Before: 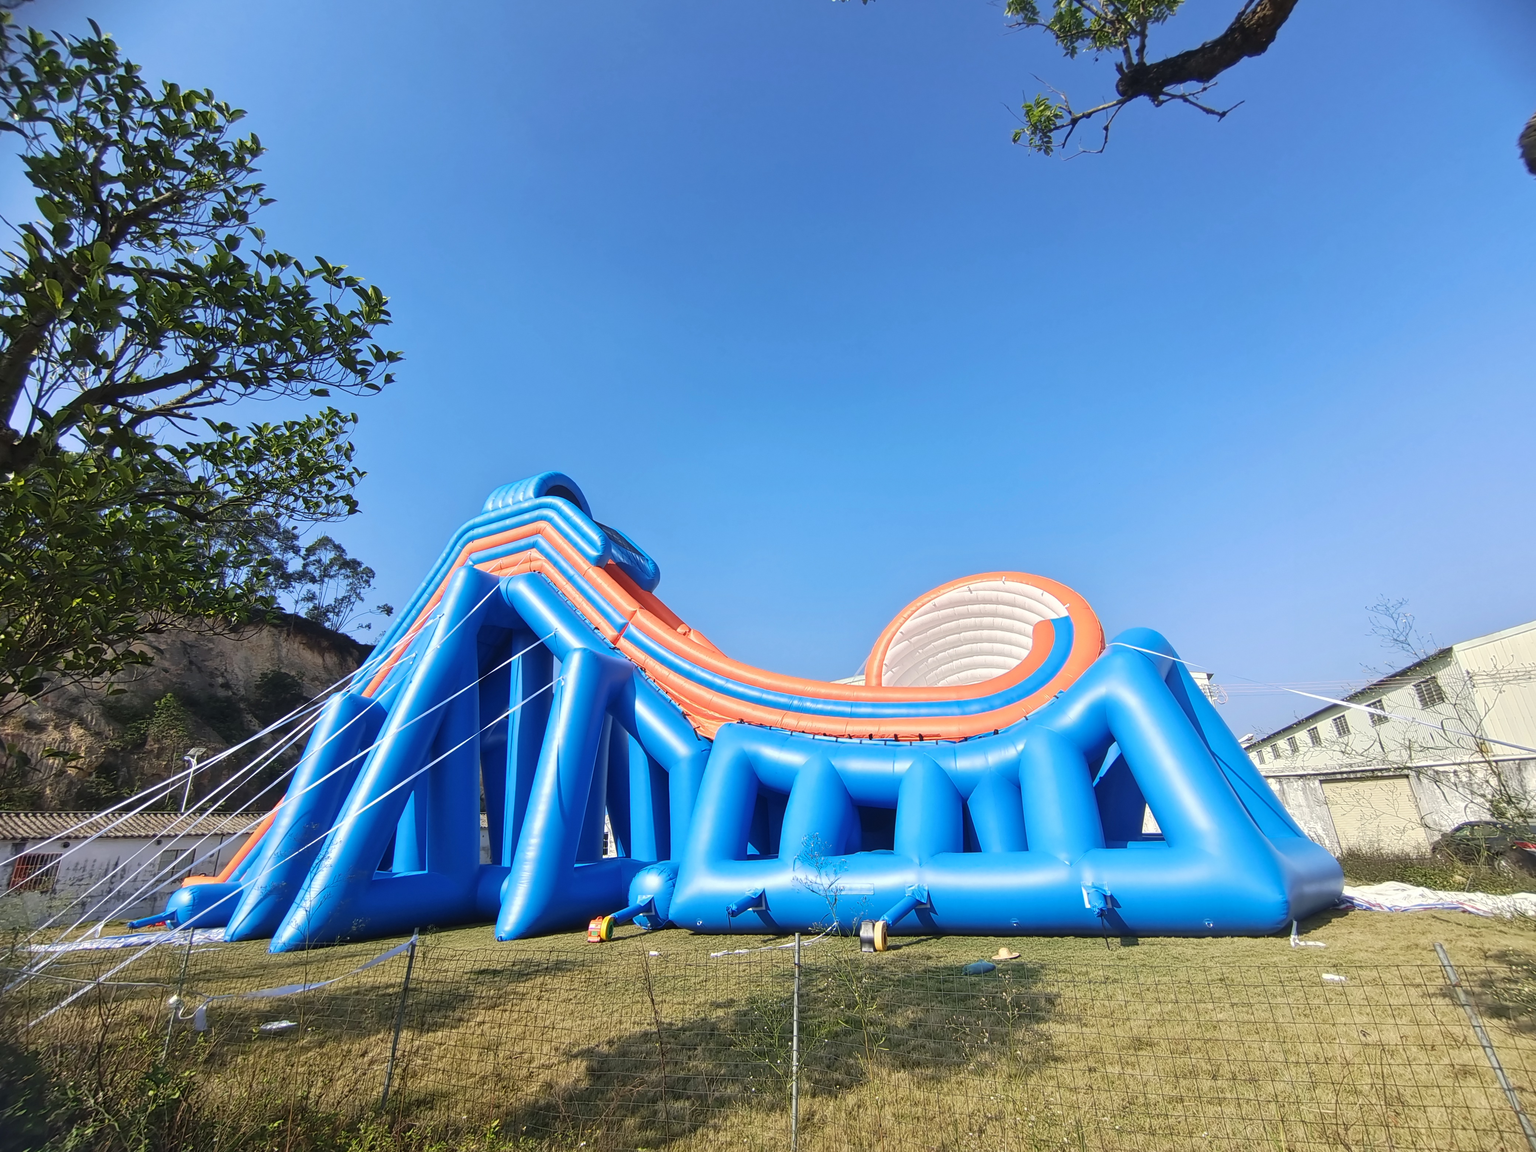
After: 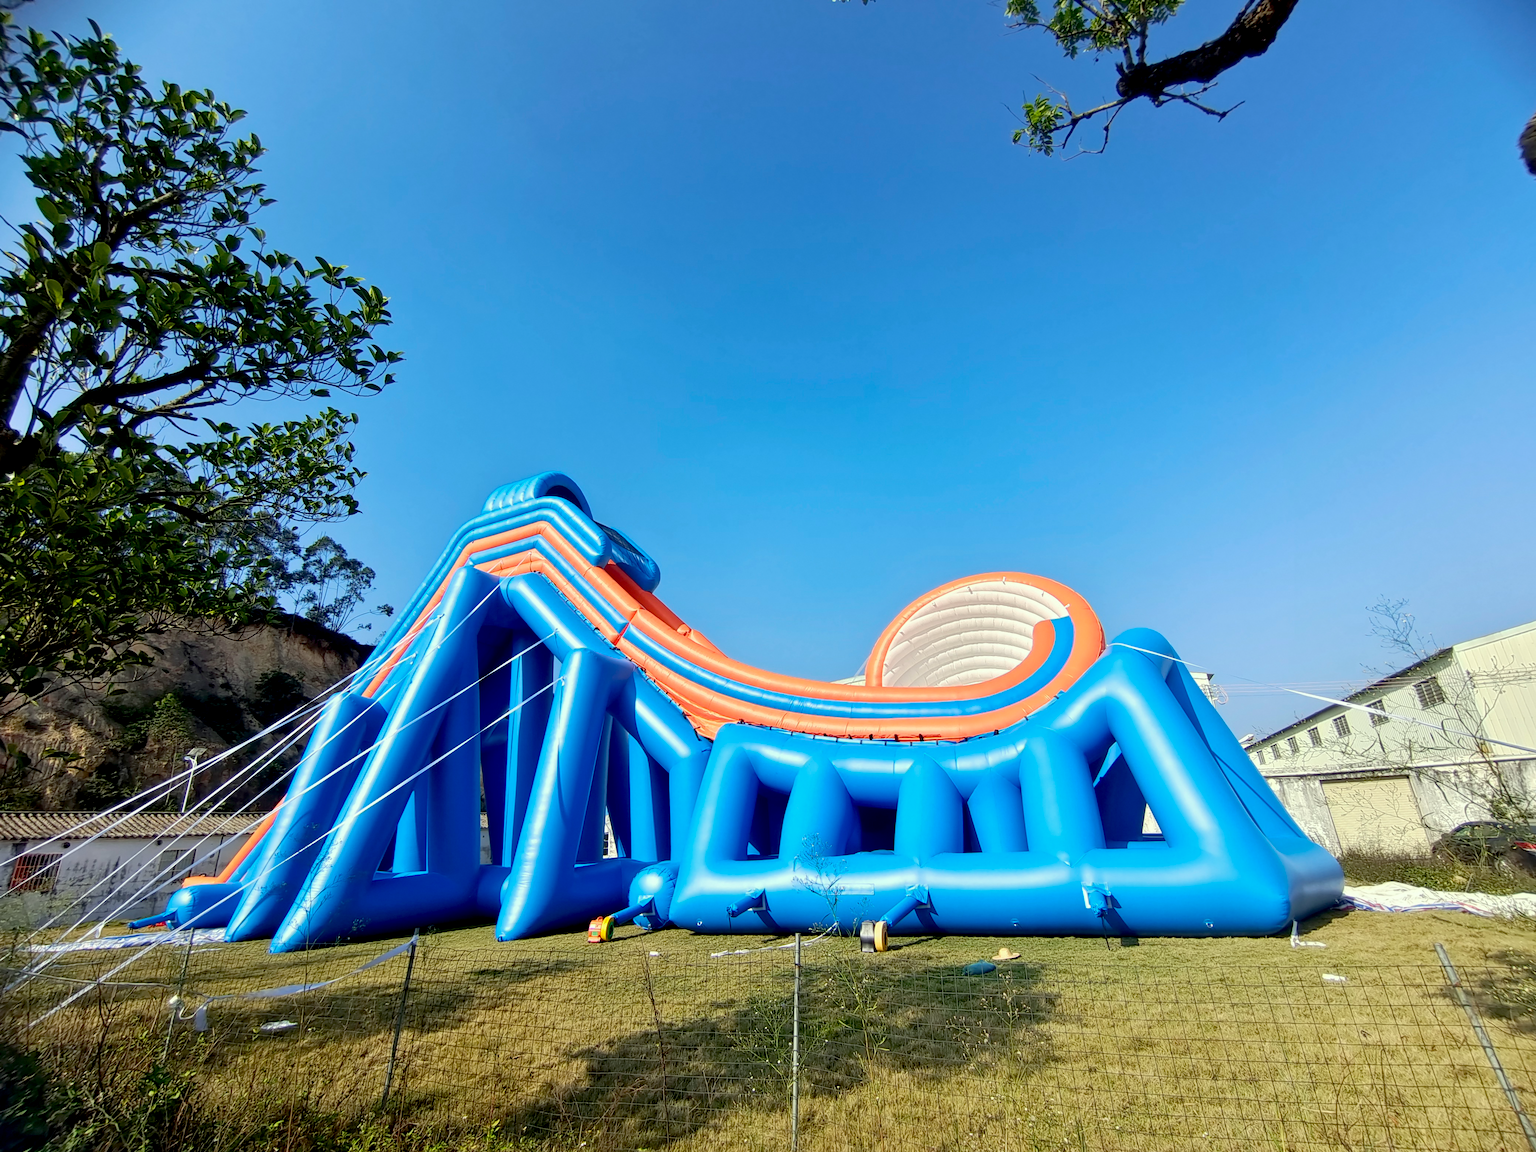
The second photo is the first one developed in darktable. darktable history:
color correction: highlights a* -4.73, highlights b* 5.06, saturation 0.97
exposure: black level correction 0.016, exposure -0.009 EV, compensate highlight preservation false
